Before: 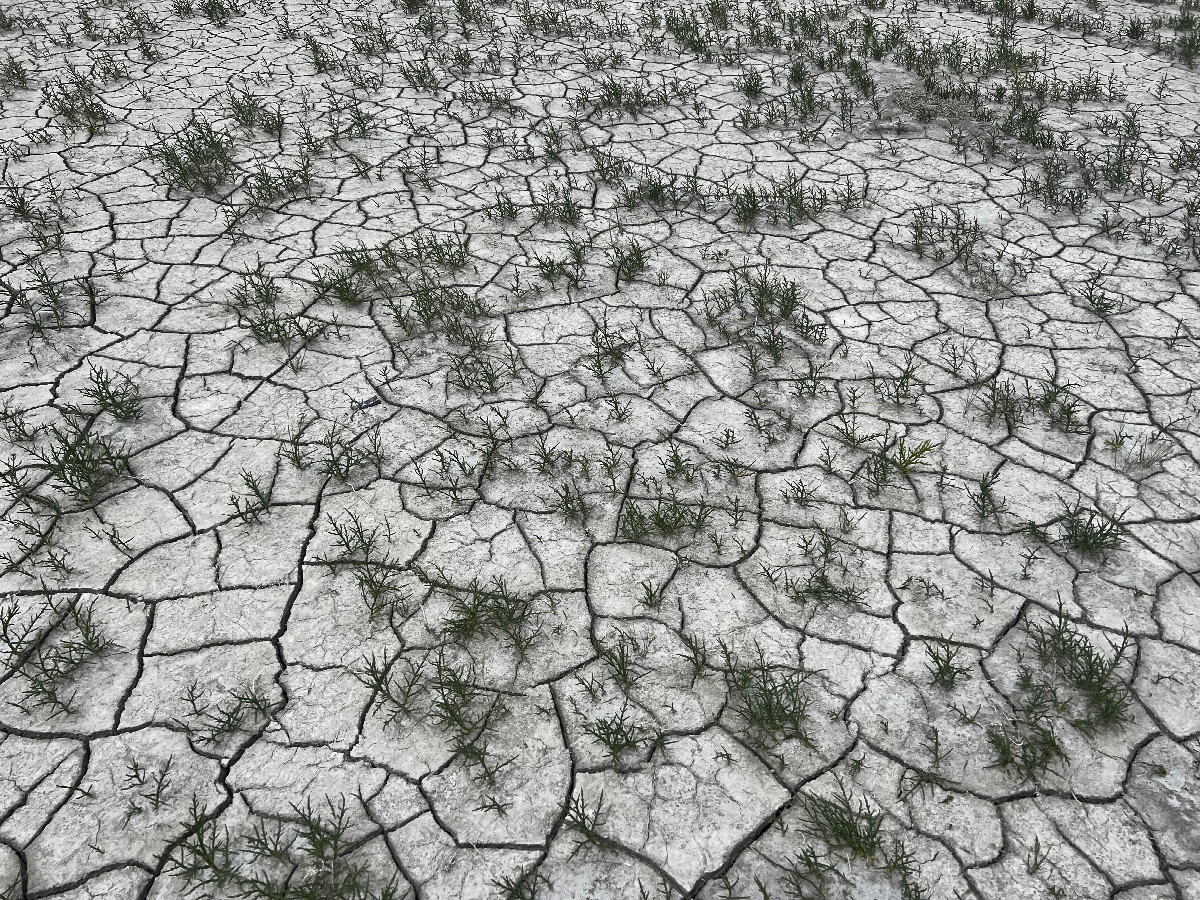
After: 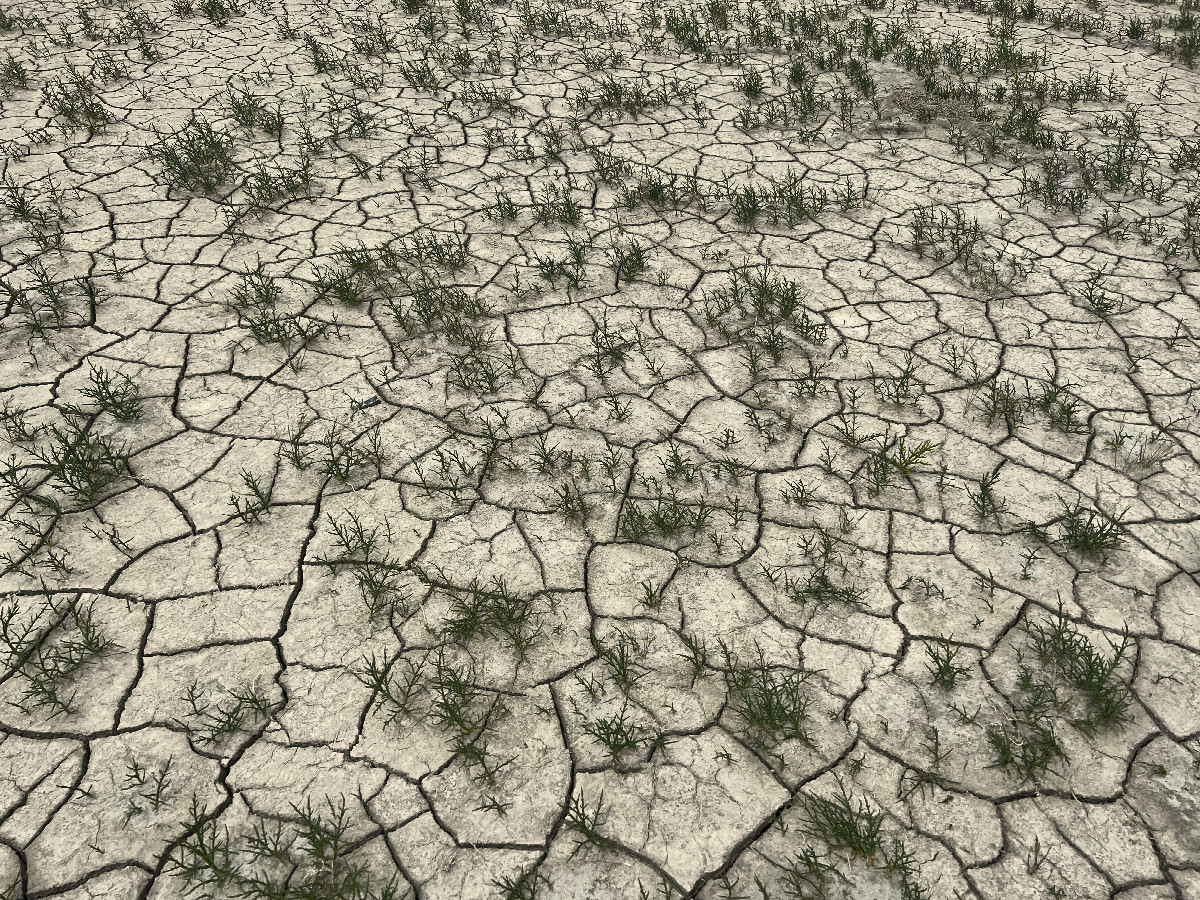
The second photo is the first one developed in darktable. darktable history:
color calibration: output R [0.972, 0.068, -0.094, 0], output G [-0.178, 1.216, -0.086, 0], output B [0.095, -0.136, 0.98, 0], x 0.329, y 0.346, temperature 5658.02 K
